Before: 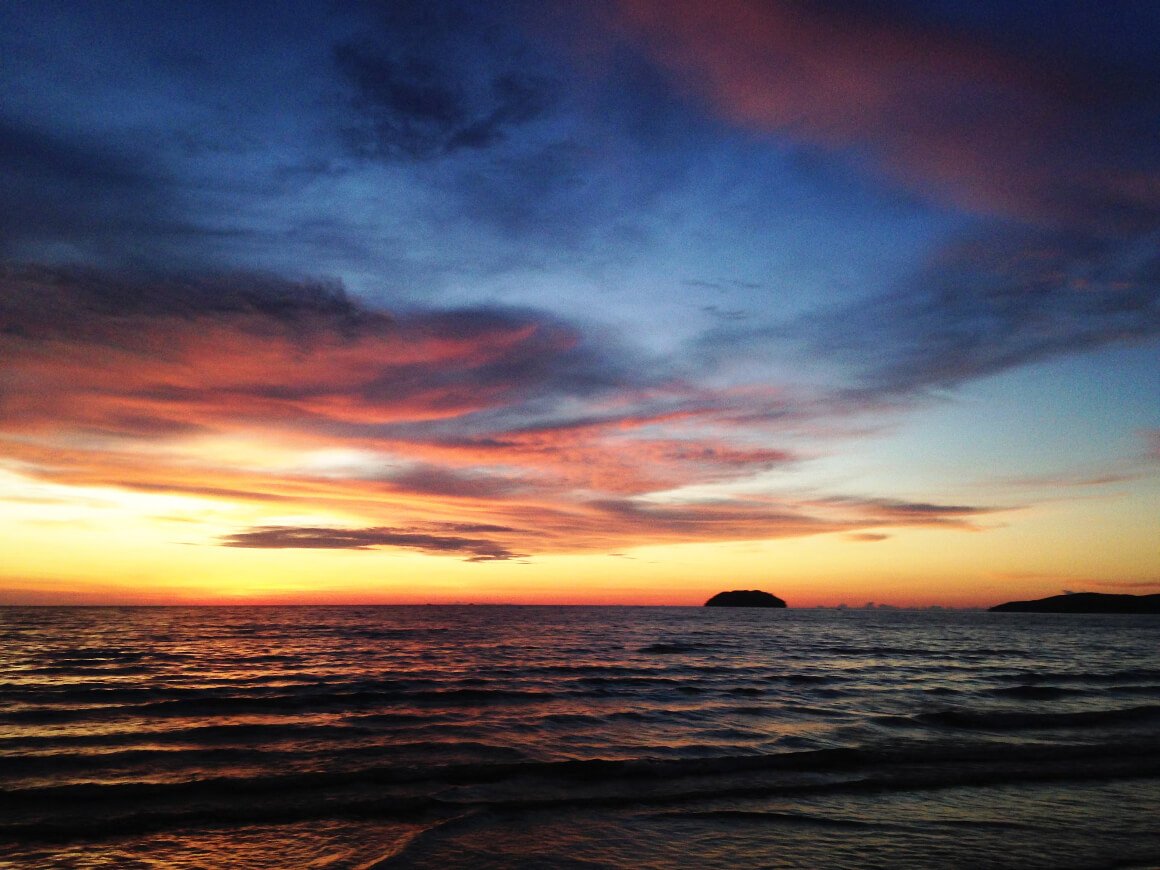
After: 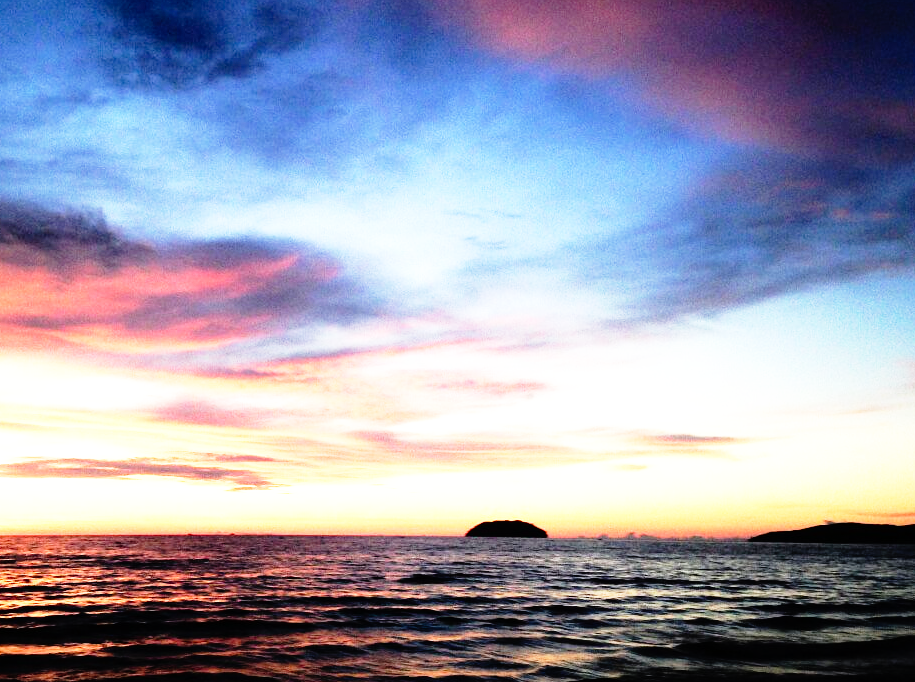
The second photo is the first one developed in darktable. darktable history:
crop and rotate: left 20.738%, top 8.073%, right 0.353%, bottom 13.485%
base curve: curves: ch0 [(0, 0) (0.012, 0.01) (0.073, 0.168) (0.31, 0.711) (0.645, 0.957) (1, 1)], preserve colors none
tone equalizer: -8 EV -1.06 EV, -7 EV -1.02 EV, -6 EV -0.892 EV, -5 EV -0.613 EV, -3 EV 0.588 EV, -2 EV 0.889 EV, -1 EV 1.01 EV, +0 EV 1.06 EV
exposure: black level correction 0.001, exposure -0.124 EV, compensate highlight preservation false
